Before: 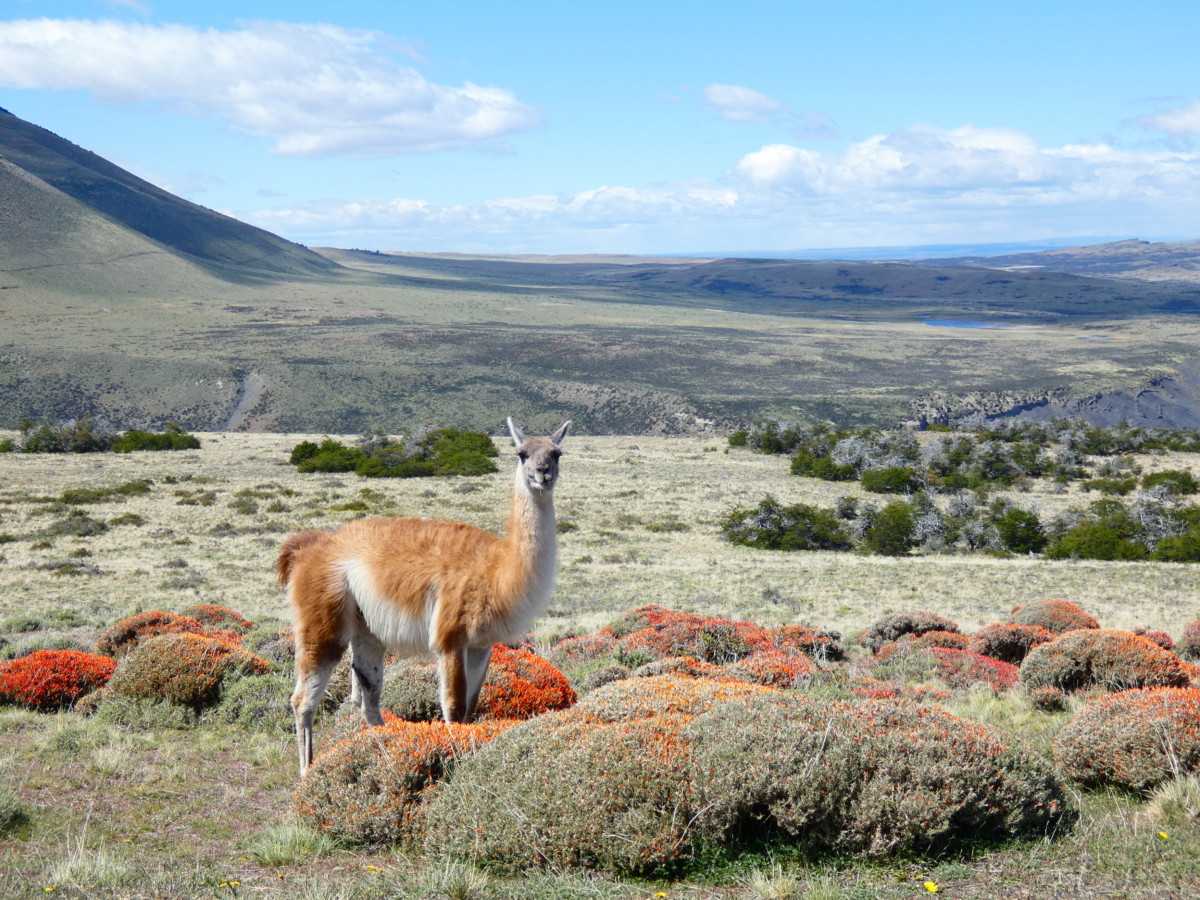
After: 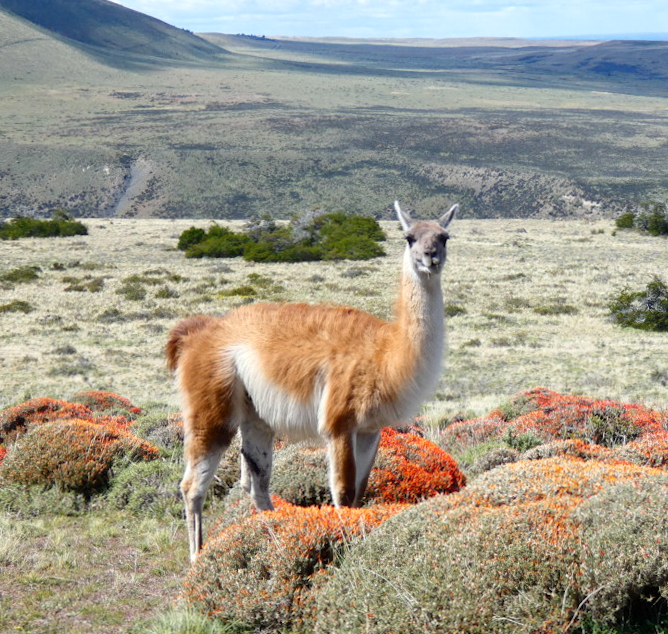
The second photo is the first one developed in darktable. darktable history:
exposure: black level correction 0.001, exposure 0.5 EV, compensate exposure bias true, compensate highlight preservation false
crop: left 8.966%, top 23.852%, right 34.699%, bottom 4.703%
rotate and perspective: rotation -0.45°, automatic cropping original format, crop left 0.008, crop right 0.992, crop top 0.012, crop bottom 0.988
